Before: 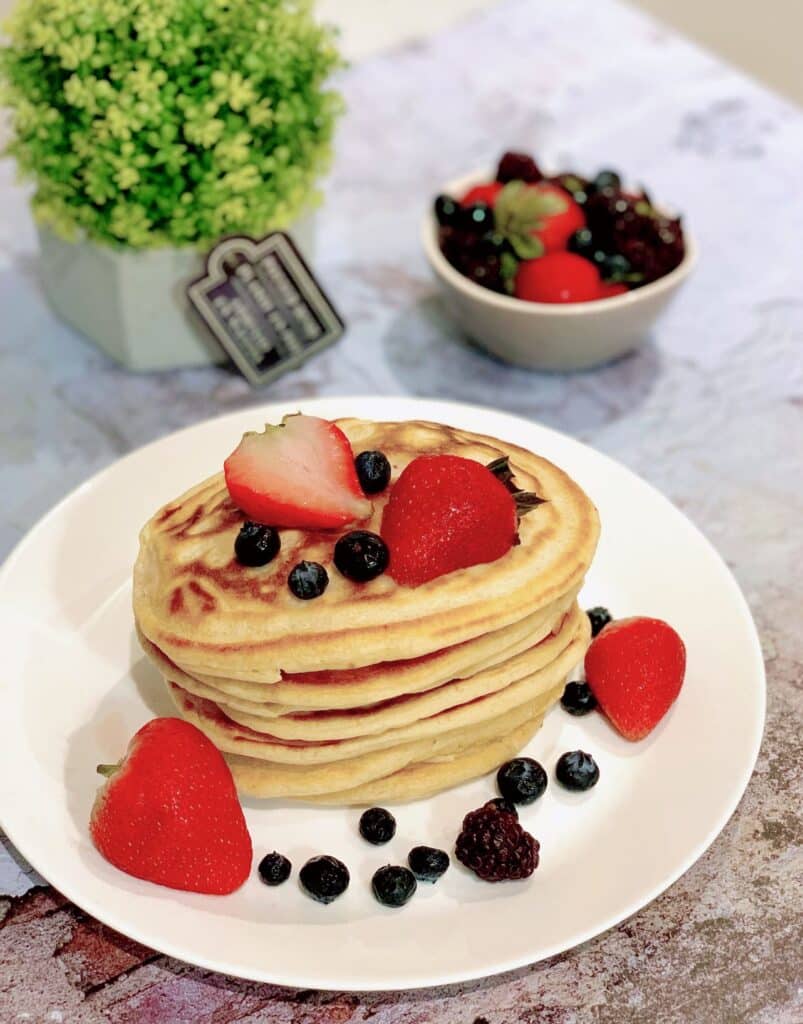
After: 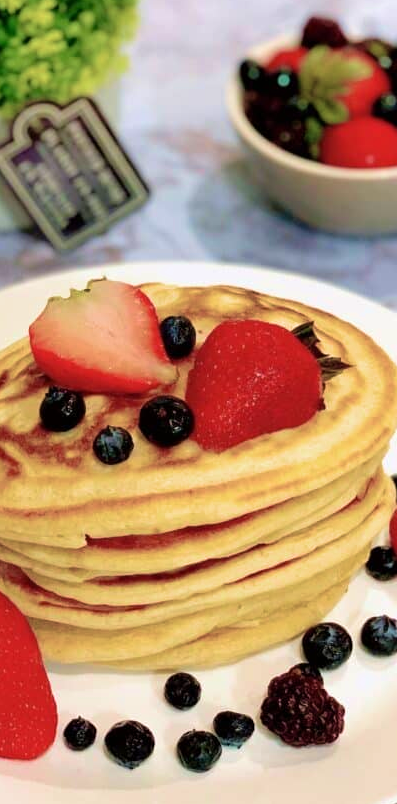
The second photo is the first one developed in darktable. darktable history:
crop and rotate: angle 0.02°, left 24.353%, top 13.219%, right 26.156%, bottom 8.224%
velvia: strength 50%
